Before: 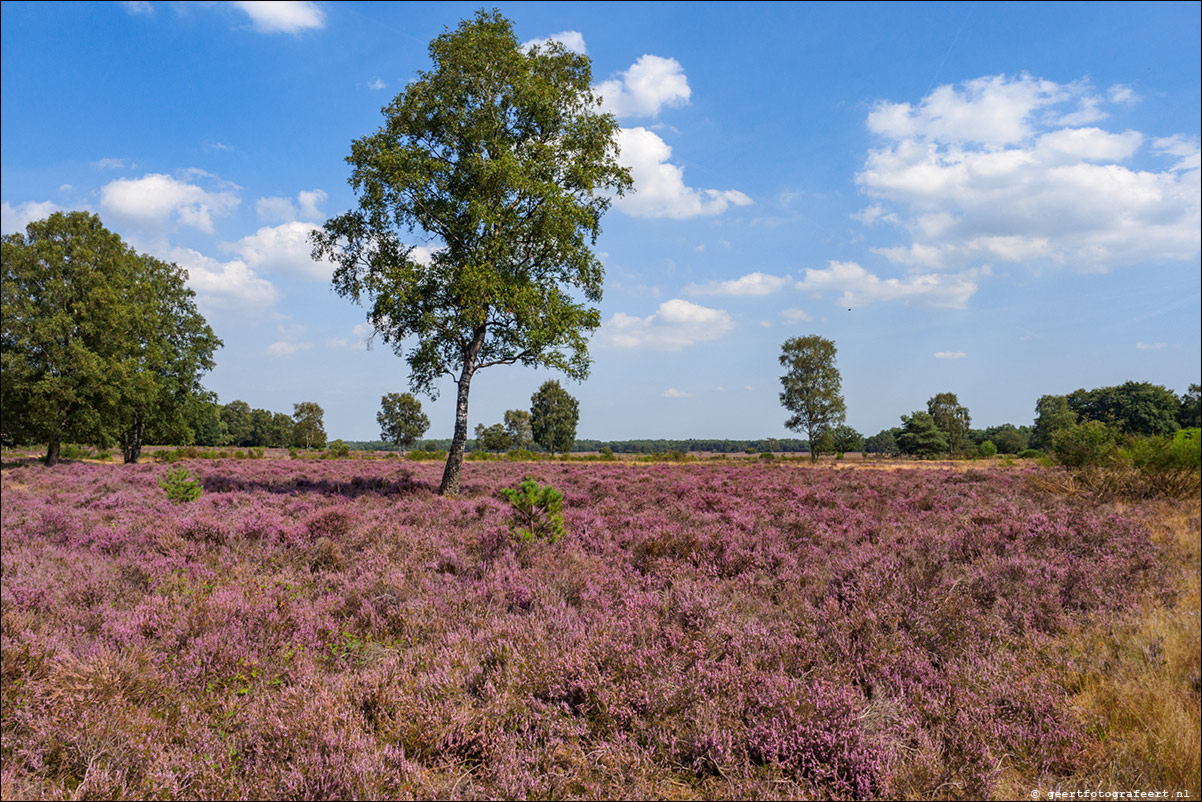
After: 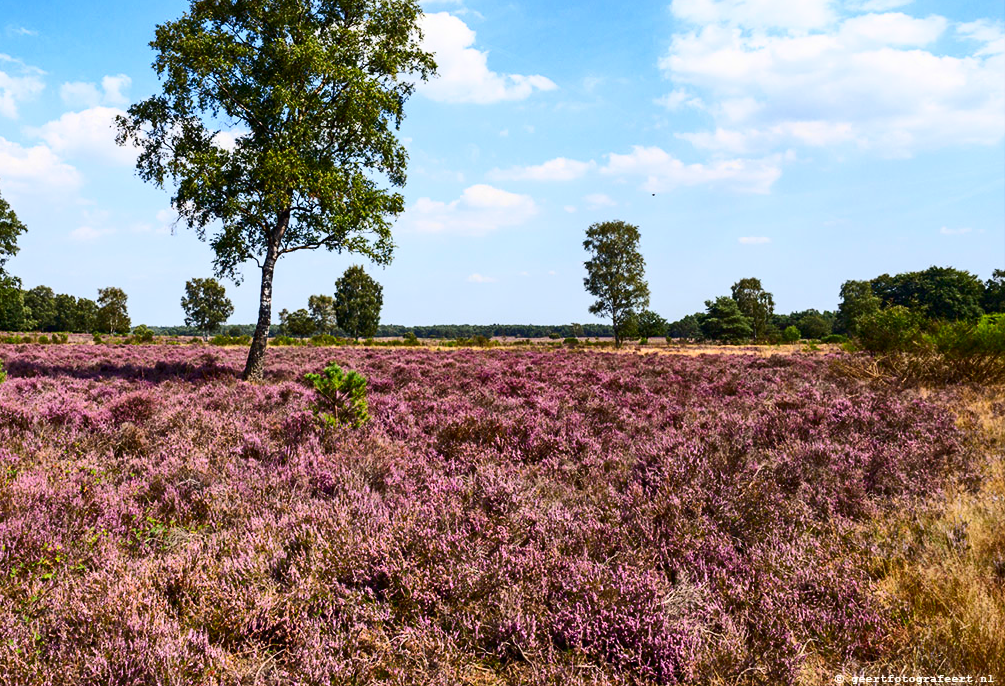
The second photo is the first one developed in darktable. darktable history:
contrast brightness saturation: contrast 0.408, brightness 0.096, saturation 0.211
crop: left 16.346%, top 14.345%
